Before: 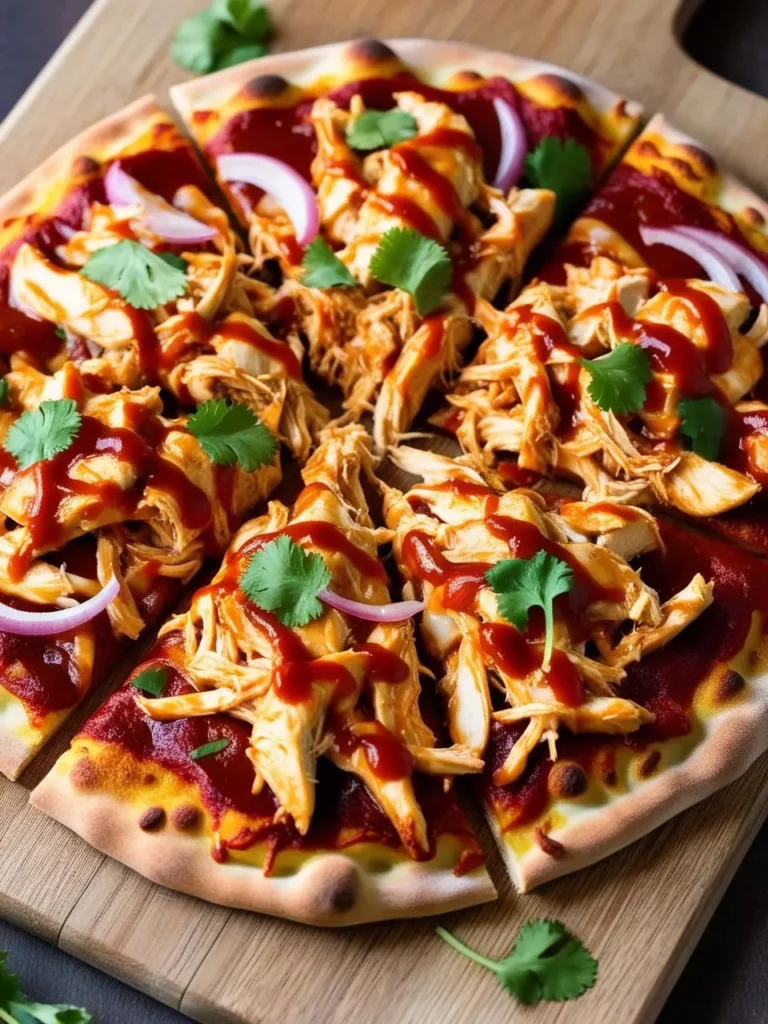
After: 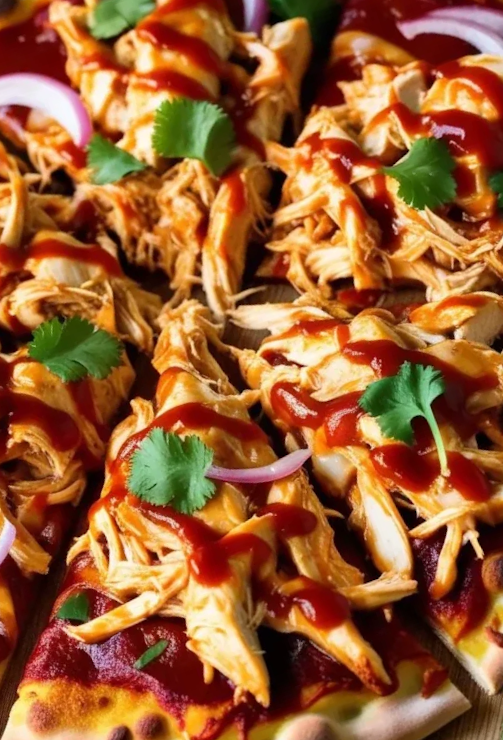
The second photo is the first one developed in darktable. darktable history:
crop and rotate: angle 18.19°, left 6.788%, right 3.707%, bottom 1.134%
